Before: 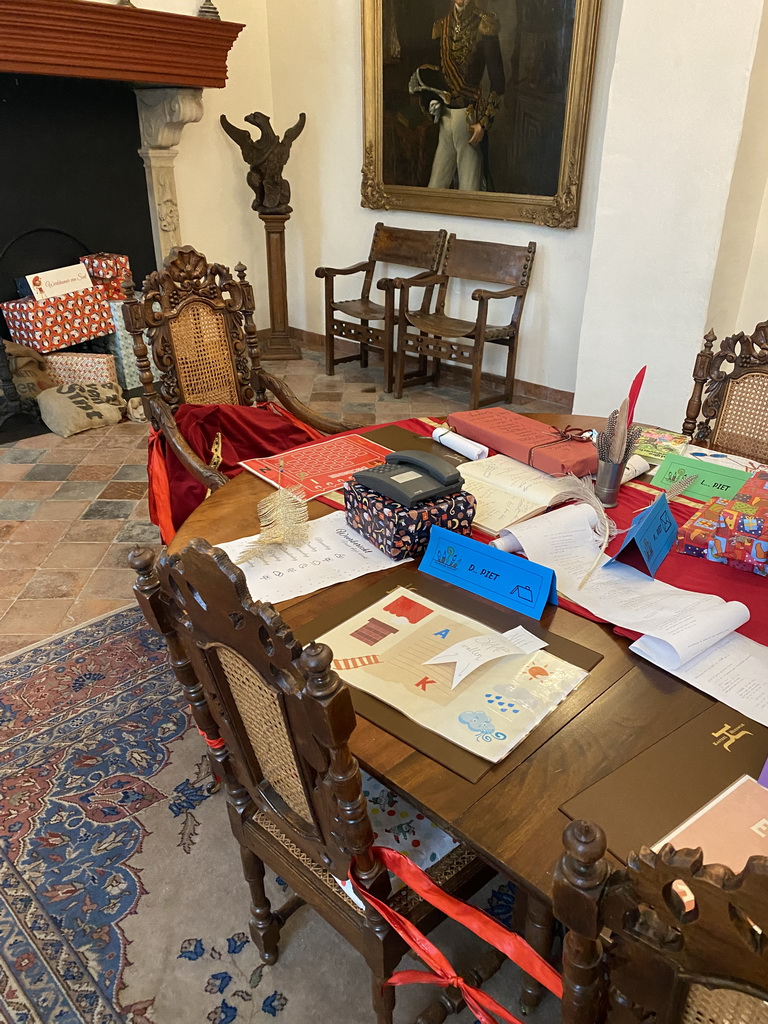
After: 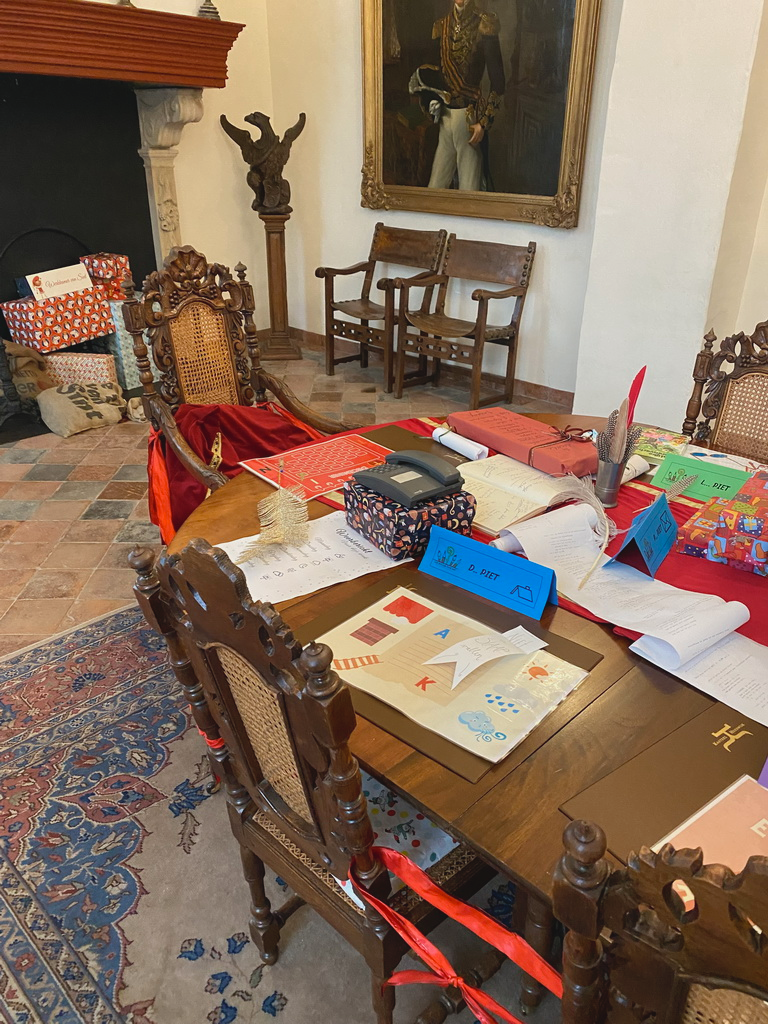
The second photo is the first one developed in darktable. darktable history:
white balance: emerald 1
contrast brightness saturation: contrast -0.1, saturation -0.1
